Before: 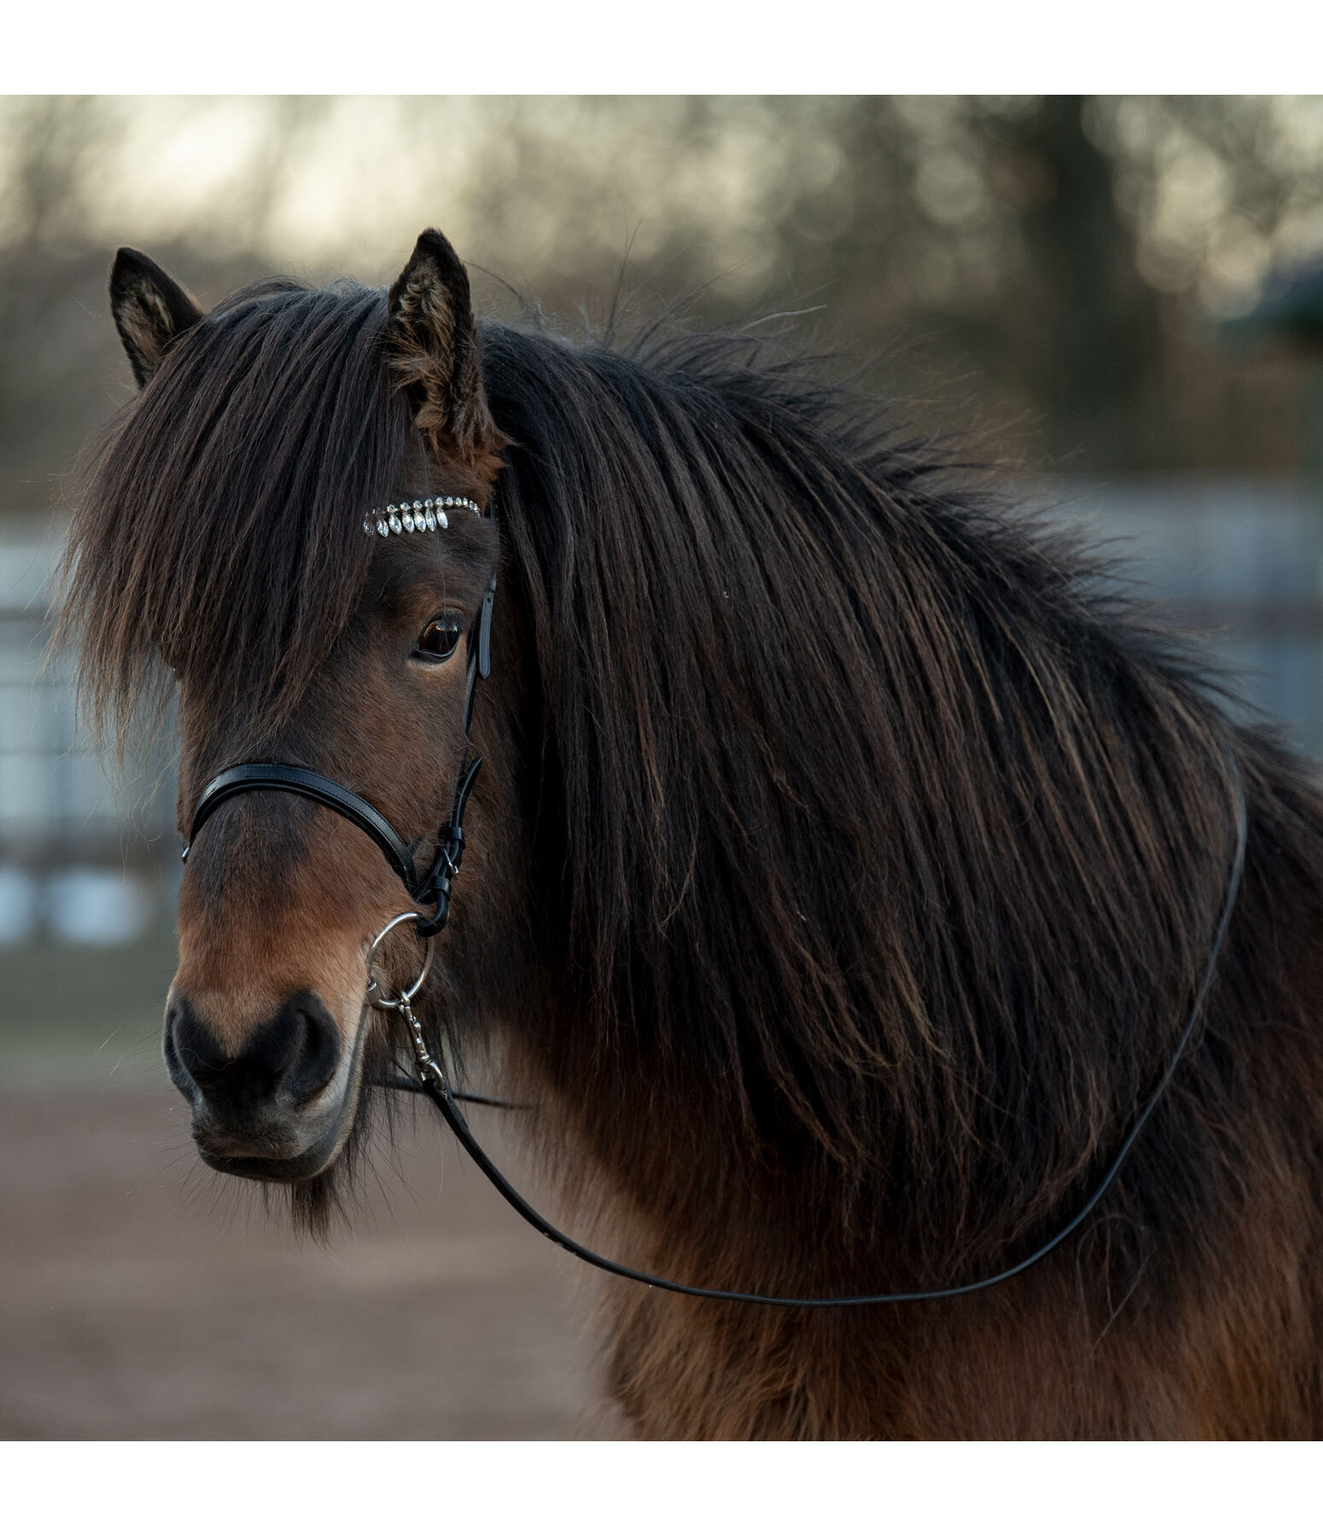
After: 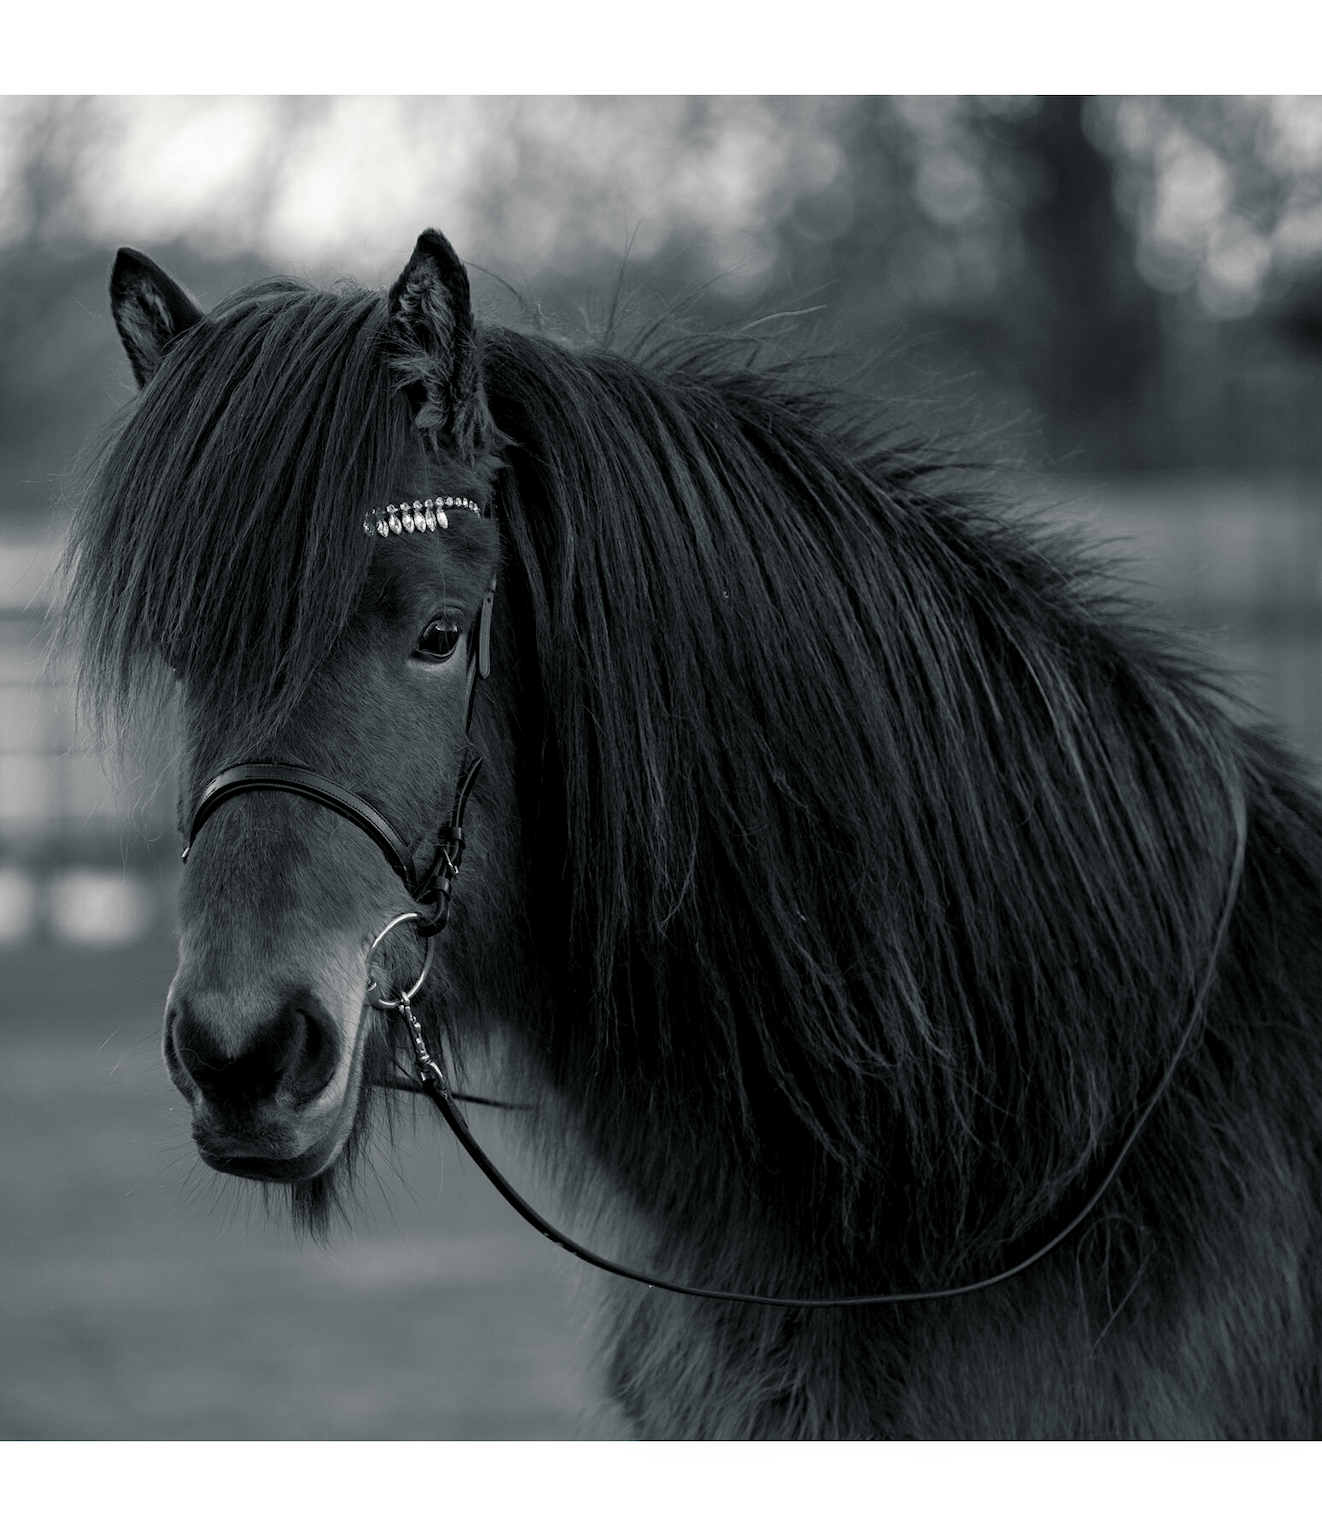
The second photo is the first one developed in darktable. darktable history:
levels: levels [0.018, 0.493, 1]
color zones: curves: ch0 [(0, 0.533) (0.126, 0.533) (0.234, 0.533) (0.368, 0.357) (0.5, 0.5) (0.625, 0.5) (0.74, 0.637) (0.875, 0.5)]; ch1 [(0.004, 0.708) (0.129, 0.662) (0.25, 0.5) (0.375, 0.331) (0.496, 0.396) (0.625, 0.649) (0.739, 0.26) (0.875, 0.5) (1, 0.478)]; ch2 [(0, 0.409) (0.132, 0.403) (0.236, 0.558) (0.379, 0.448) (0.5, 0.5) (0.625, 0.5) (0.691, 0.39) (0.875, 0.5)]
monochrome: size 1
split-toning: shadows › hue 201.6°, shadows › saturation 0.16, highlights › hue 50.4°, highlights › saturation 0.2, balance -49.9
